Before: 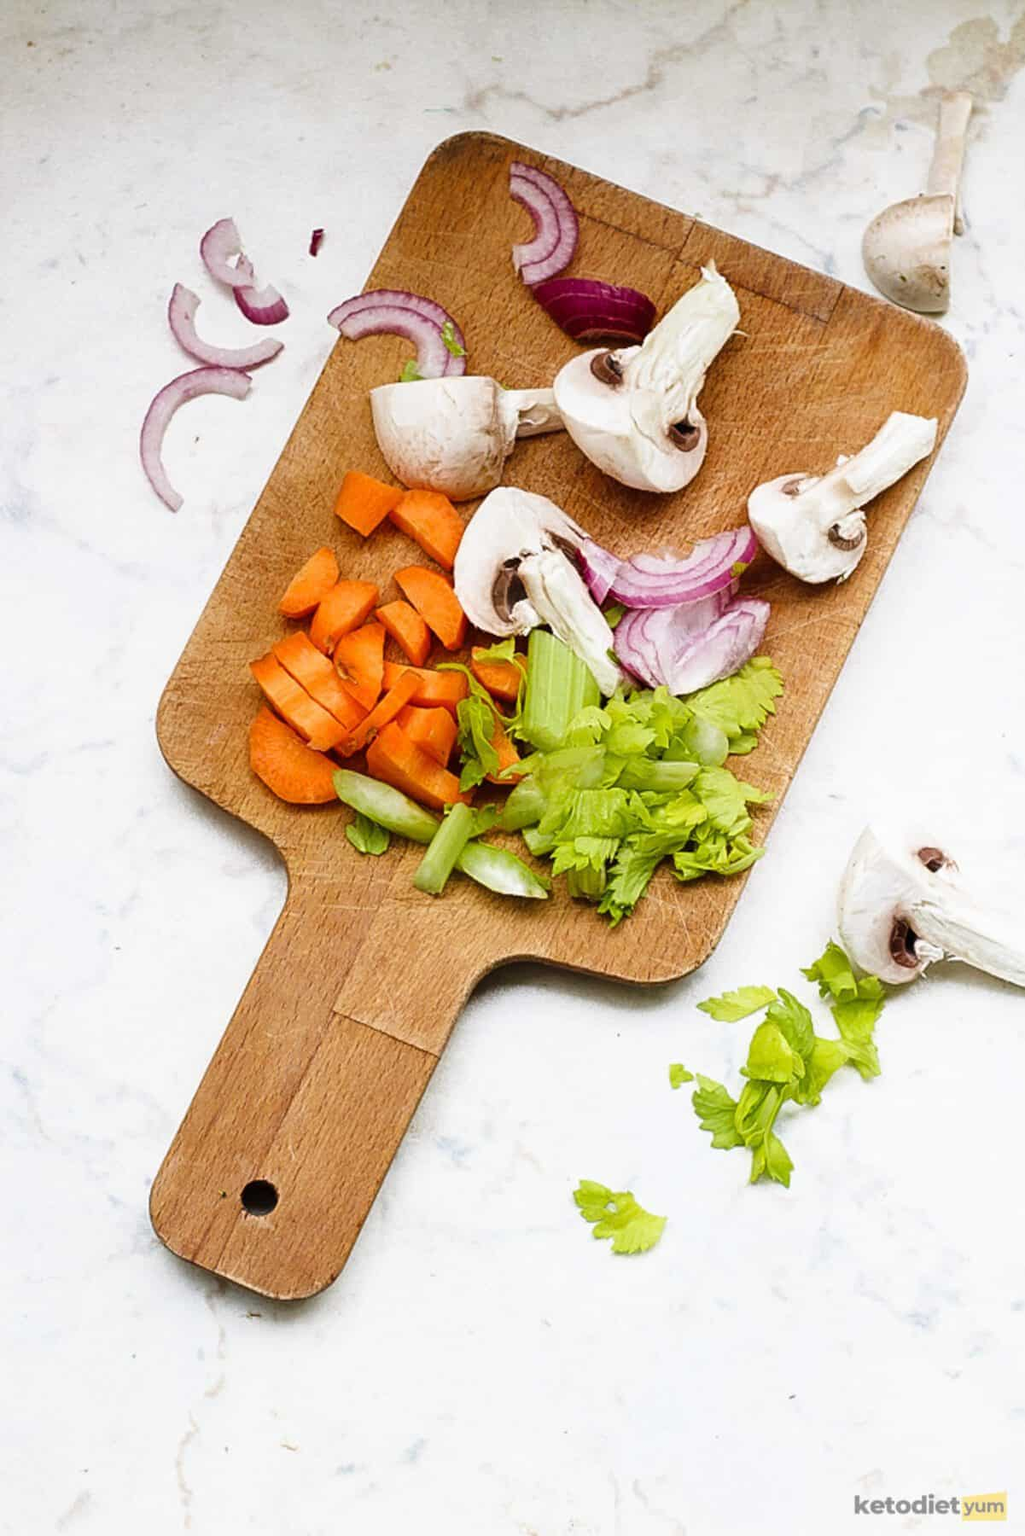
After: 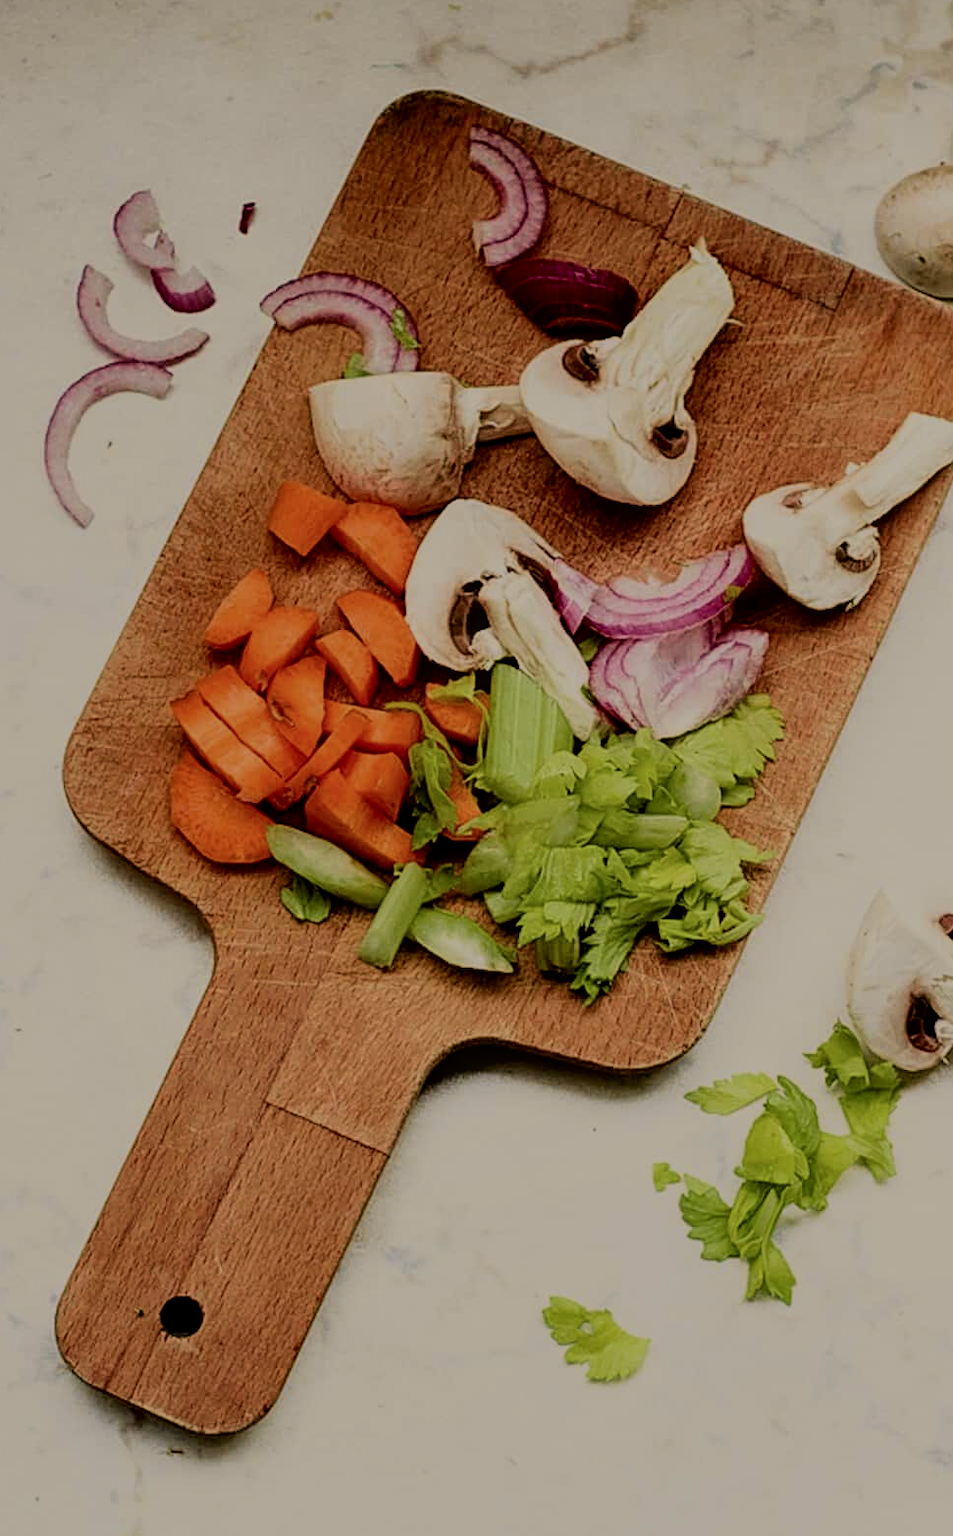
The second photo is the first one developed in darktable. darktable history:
white balance: red 1.045, blue 0.932
crop: left 9.929%, top 3.475%, right 9.188%, bottom 9.529%
local contrast: highlights 100%, shadows 100%, detail 131%, midtone range 0.2
filmic rgb: black relative exposure -6.82 EV, white relative exposure 5.89 EV, hardness 2.71
exposure: exposure -1.468 EV, compensate highlight preservation false
tone curve: curves: ch0 [(0, 0.021) (0.049, 0.044) (0.152, 0.14) (0.328, 0.357) (0.473, 0.529) (0.641, 0.705) (0.868, 0.887) (1, 0.969)]; ch1 [(0, 0) (0.322, 0.328) (0.43, 0.425) (0.474, 0.466) (0.502, 0.503) (0.522, 0.526) (0.564, 0.591) (0.602, 0.632) (0.677, 0.701) (0.859, 0.885) (1, 1)]; ch2 [(0, 0) (0.33, 0.301) (0.447, 0.44) (0.502, 0.505) (0.535, 0.554) (0.565, 0.598) (0.618, 0.629) (1, 1)], color space Lab, independent channels, preserve colors none
